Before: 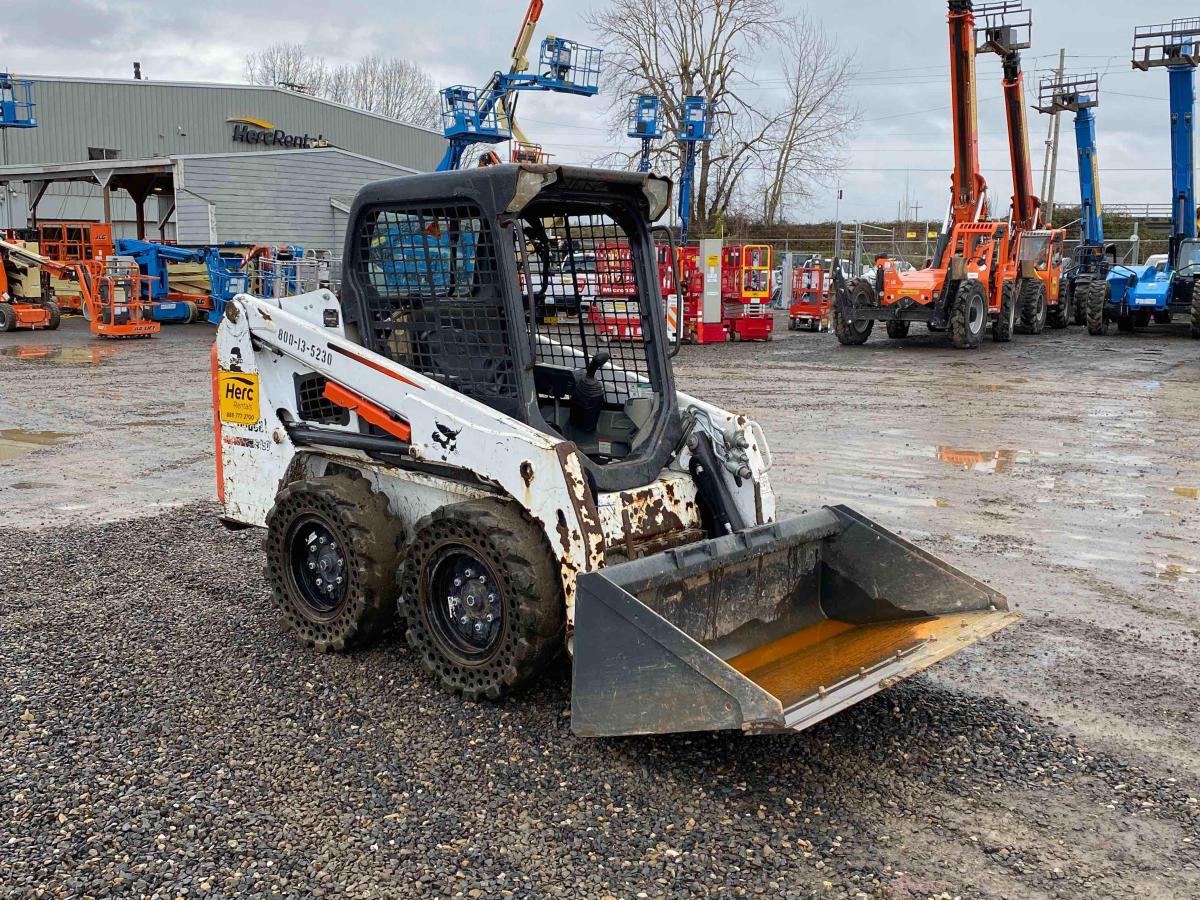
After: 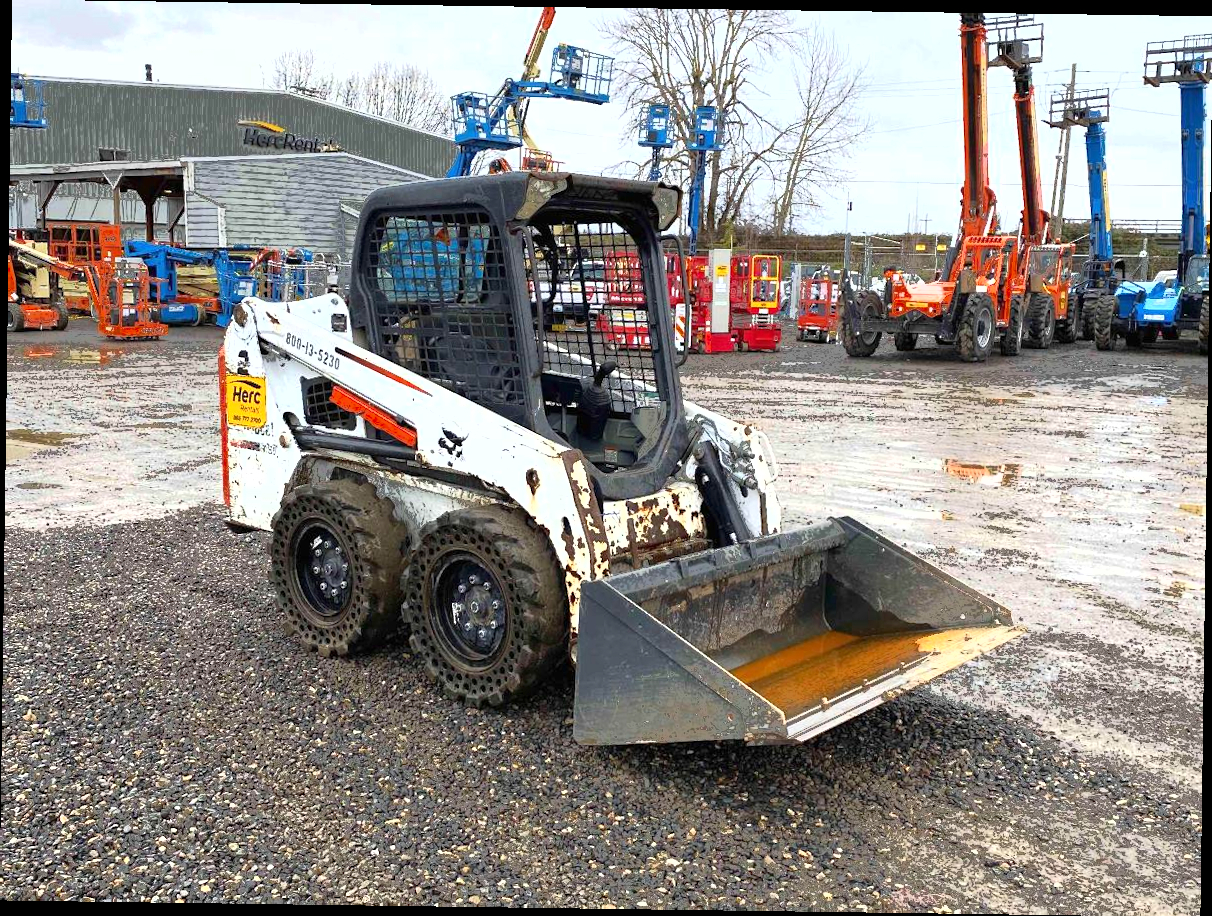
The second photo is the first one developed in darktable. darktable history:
rotate and perspective: rotation 0.8°, automatic cropping off
fill light: exposure -0.73 EV, center 0.69, width 2.2
exposure: exposure 0.74 EV, compensate highlight preservation false
